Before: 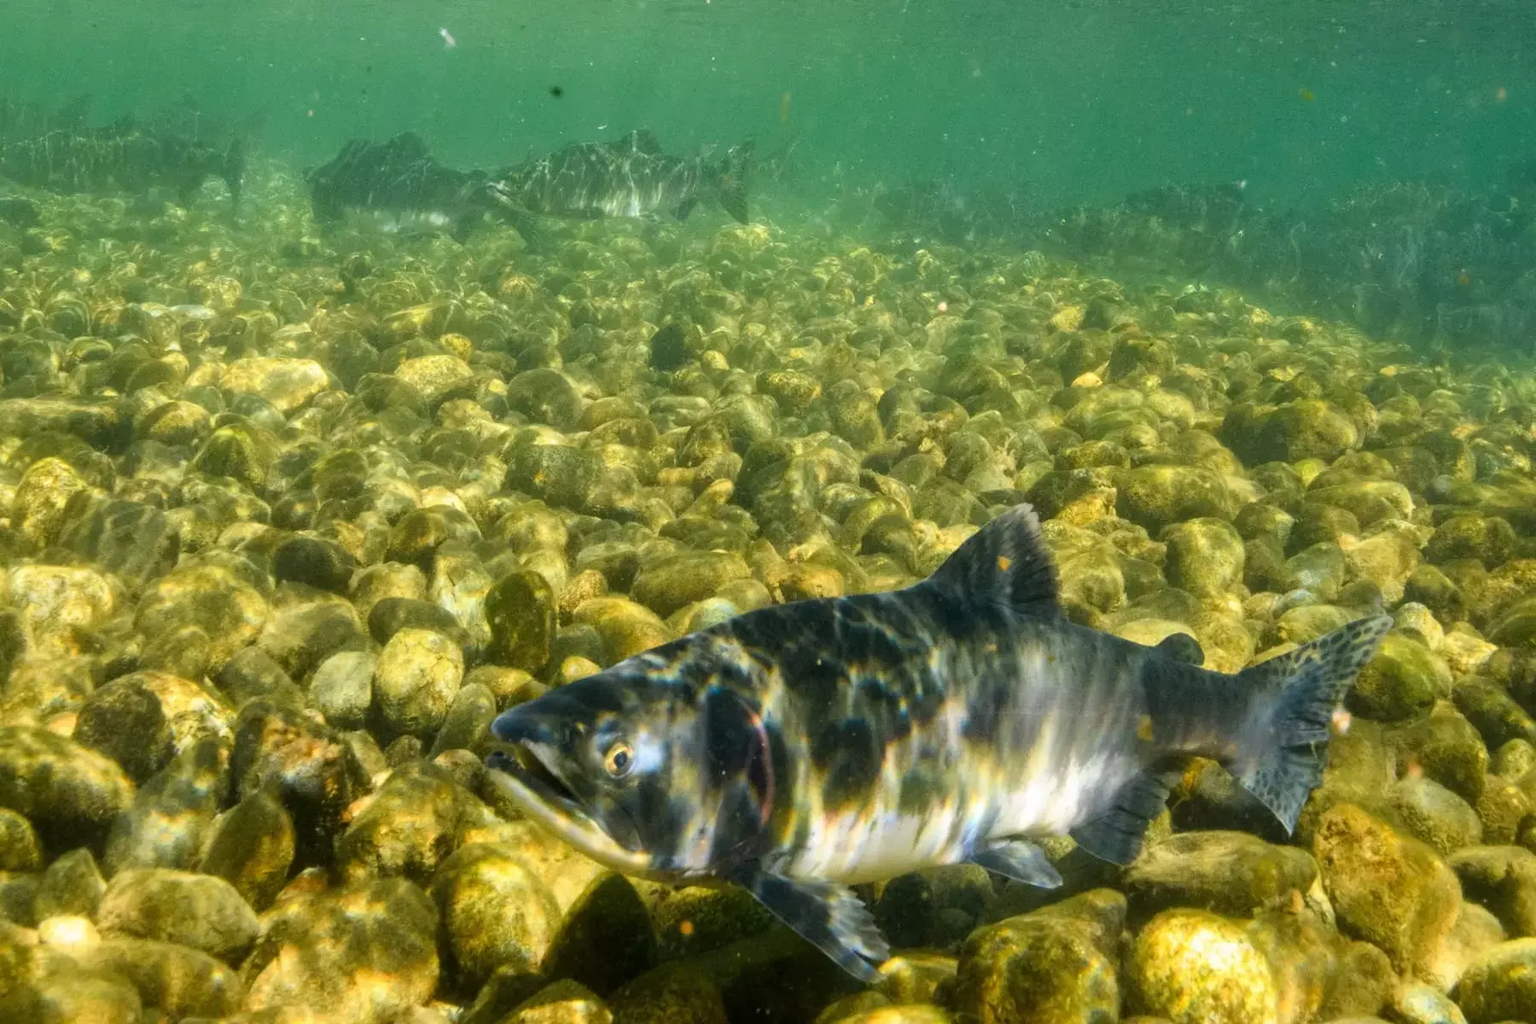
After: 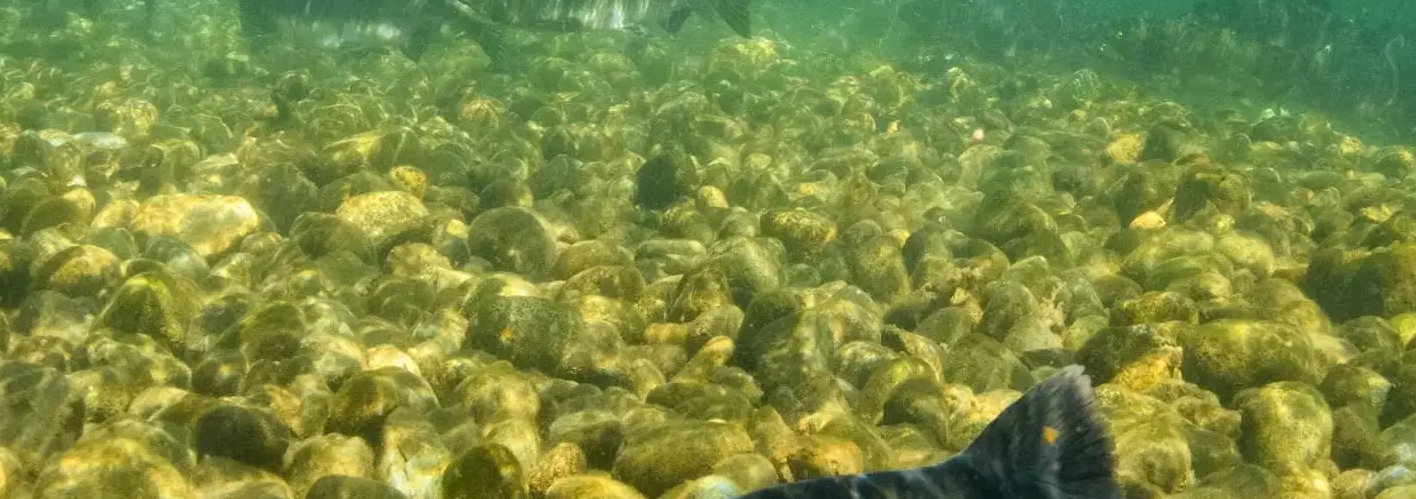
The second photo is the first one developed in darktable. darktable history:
crop: left 7.002%, top 18.81%, right 14.293%, bottom 39.536%
exposure: exposure -0.003 EV, compensate exposure bias true, compensate highlight preservation false
